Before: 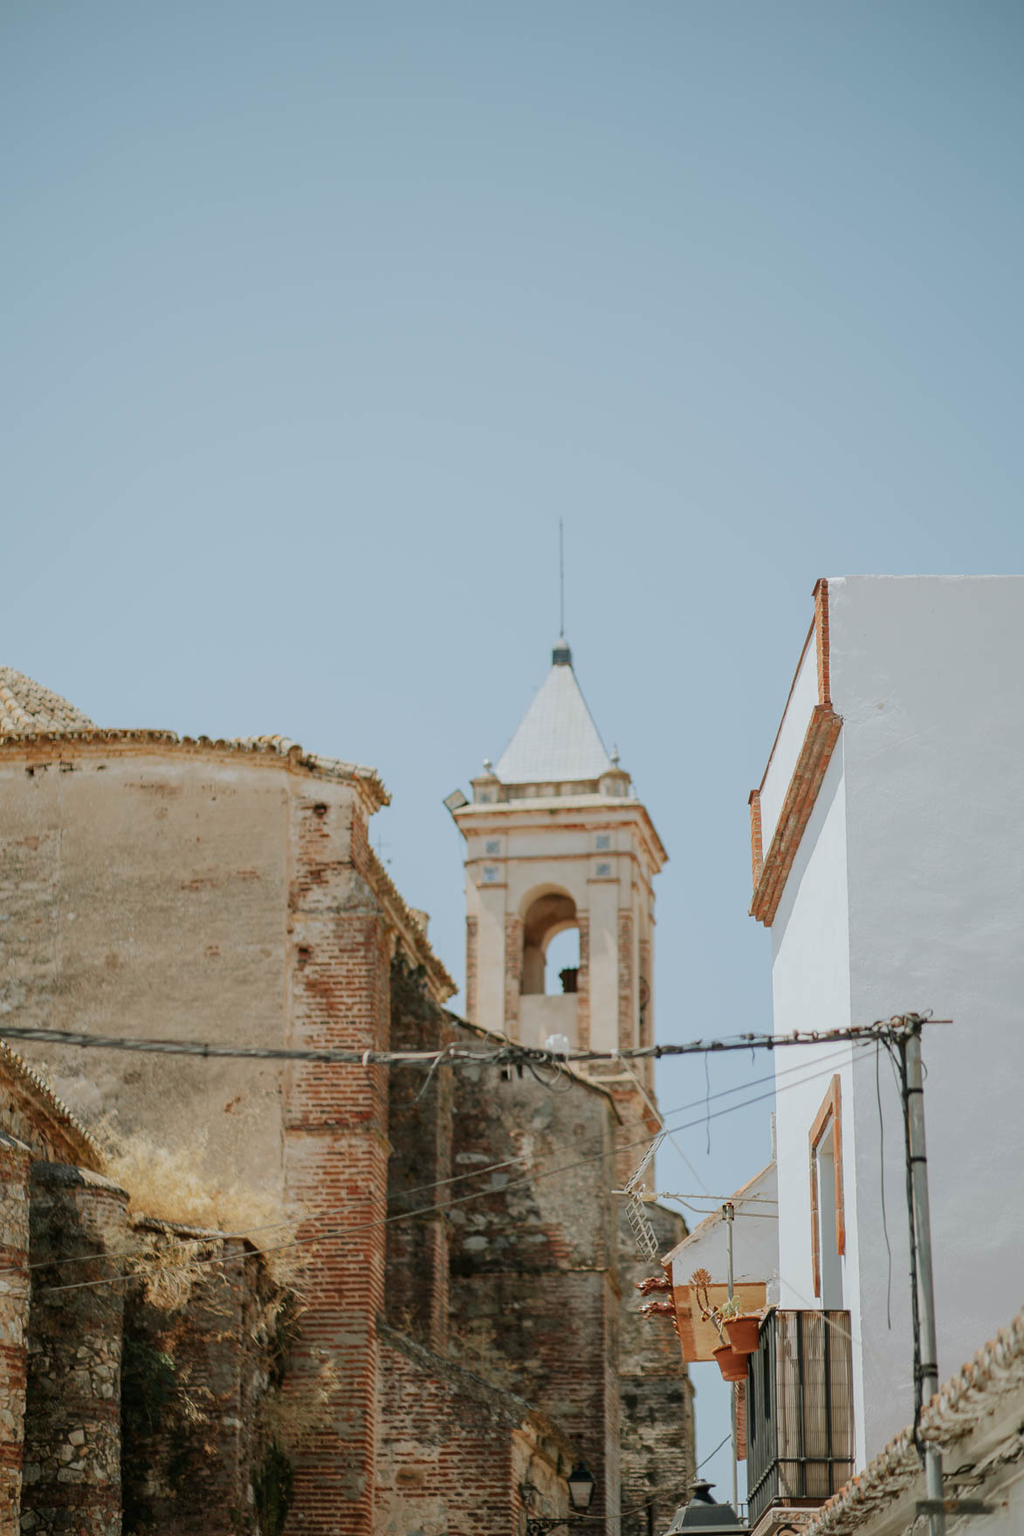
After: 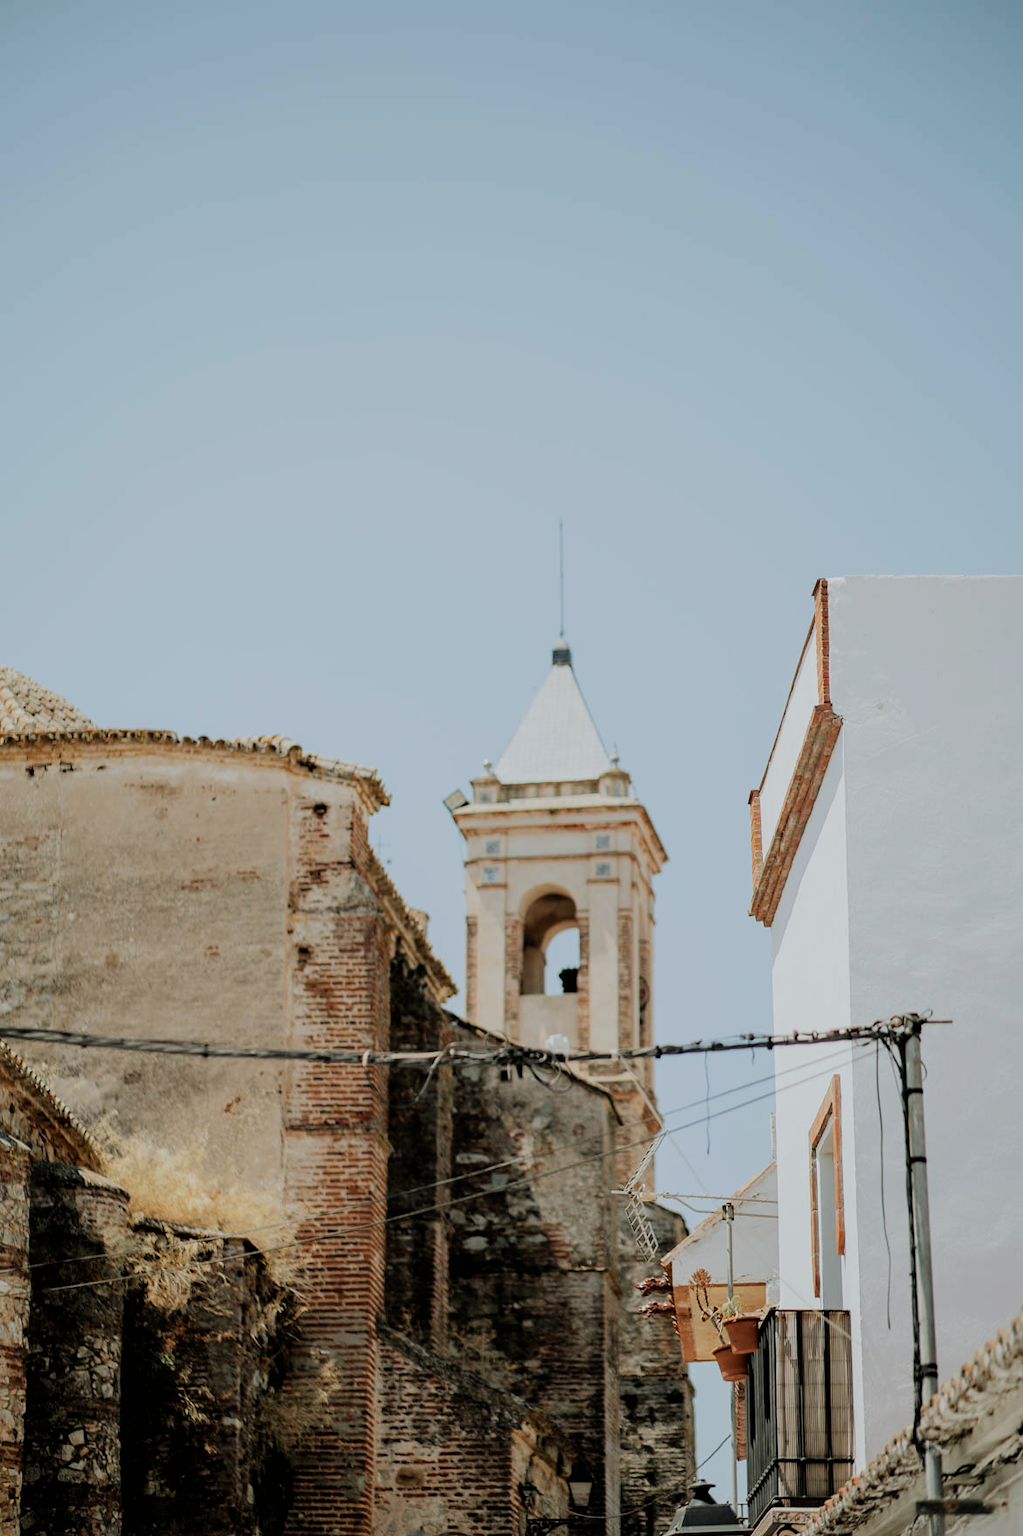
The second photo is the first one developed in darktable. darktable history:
filmic rgb: black relative exposure -5.02 EV, white relative exposure 3.96 EV, hardness 2.88, contrast 1.298, highlights saturation mix -30.43%
